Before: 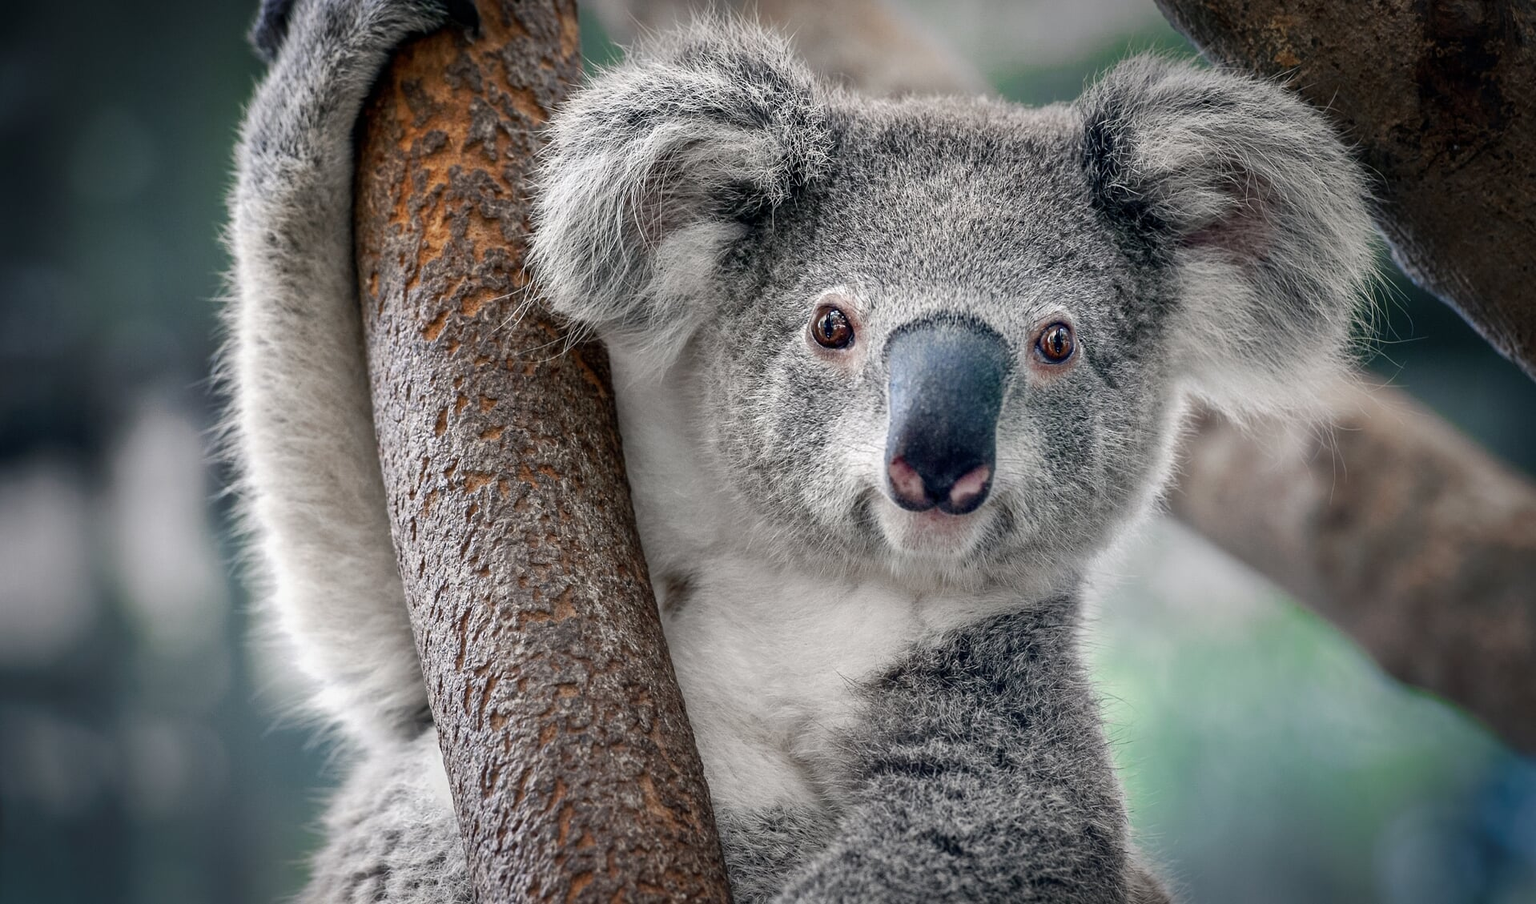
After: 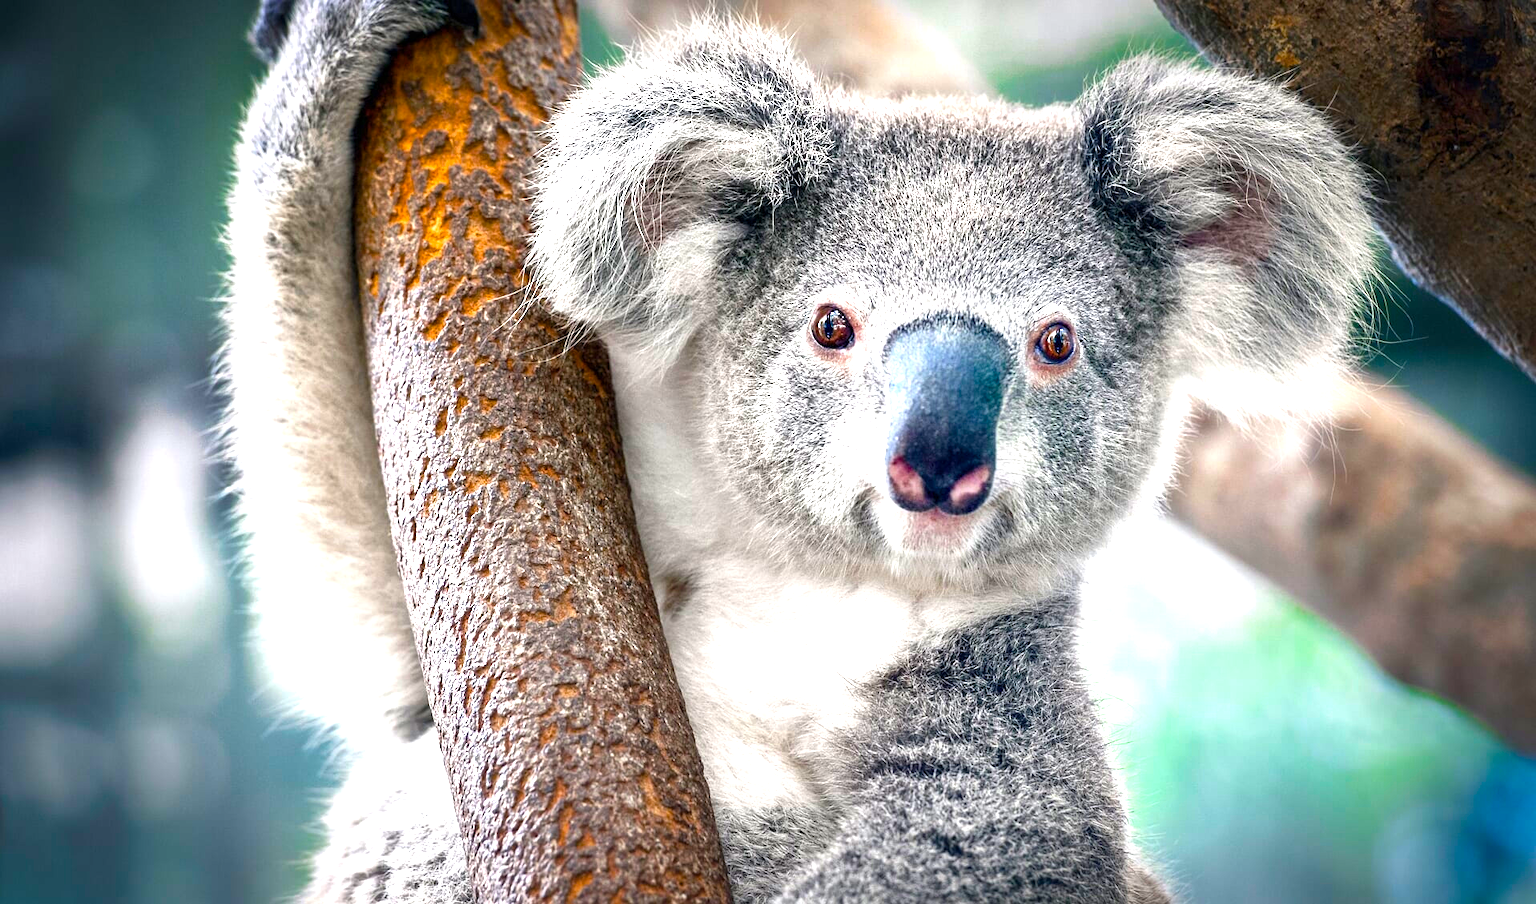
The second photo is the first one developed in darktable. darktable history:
color balance rgb: linear chroma grading › global chroma 20%, perceptual saturation grading › global saturation 25%, perceptual brilliance grading › global brilliance 20%, global vibrance 20%
exposure: exposure 0.648 EV, compensate highlight preservation false
